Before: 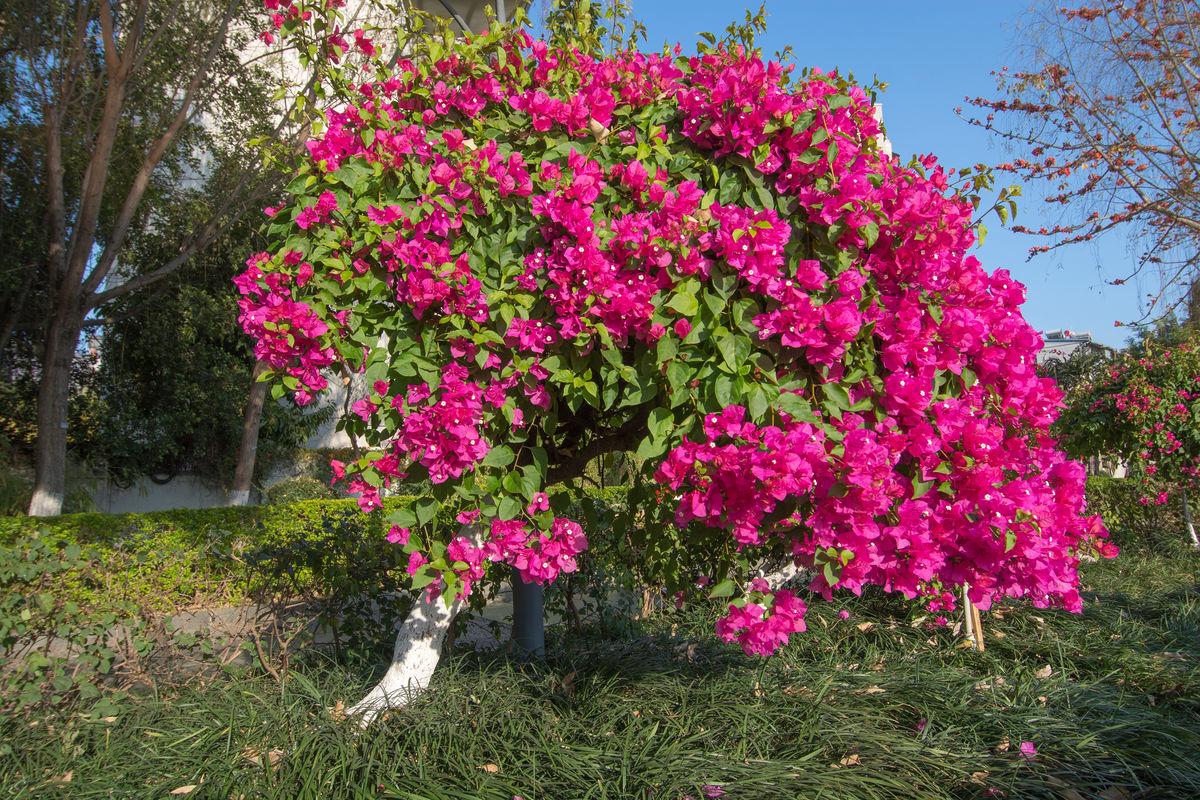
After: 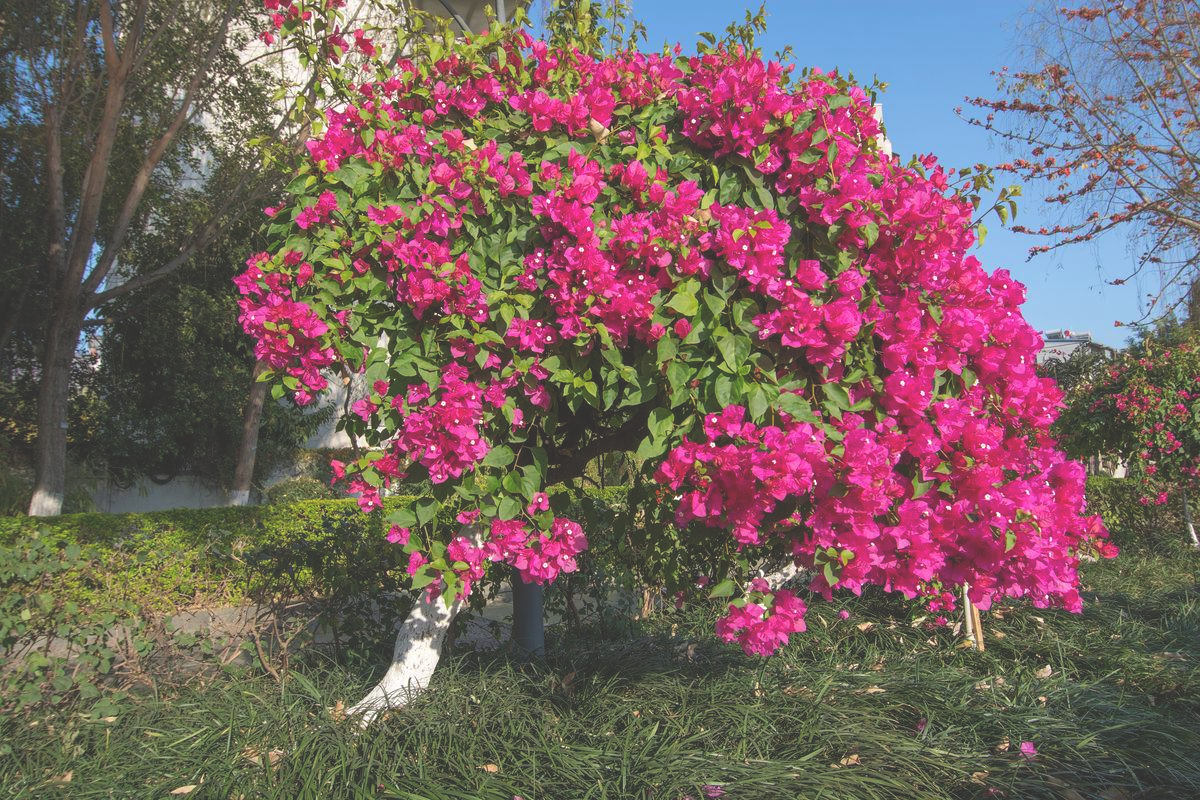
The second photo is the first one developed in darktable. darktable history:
sharpen: radius 5.378, amount 0.314, threshold 26.182
exposure: black level correction -0.029, compensate highlight preservation false
